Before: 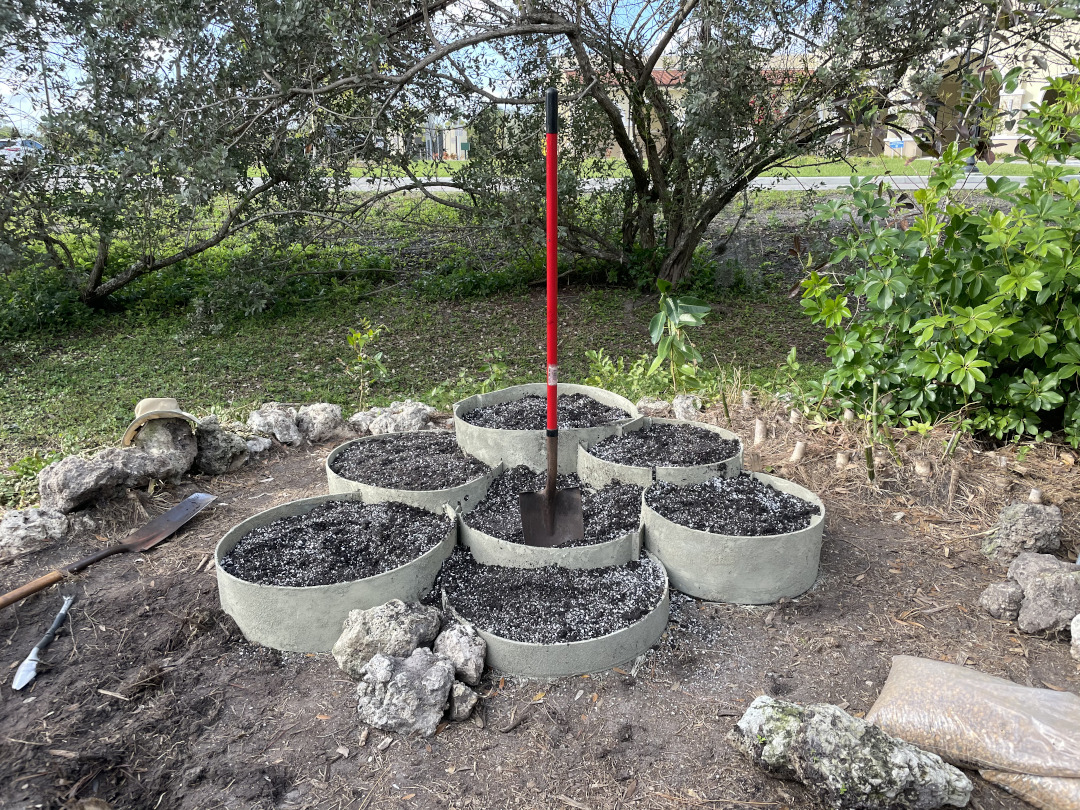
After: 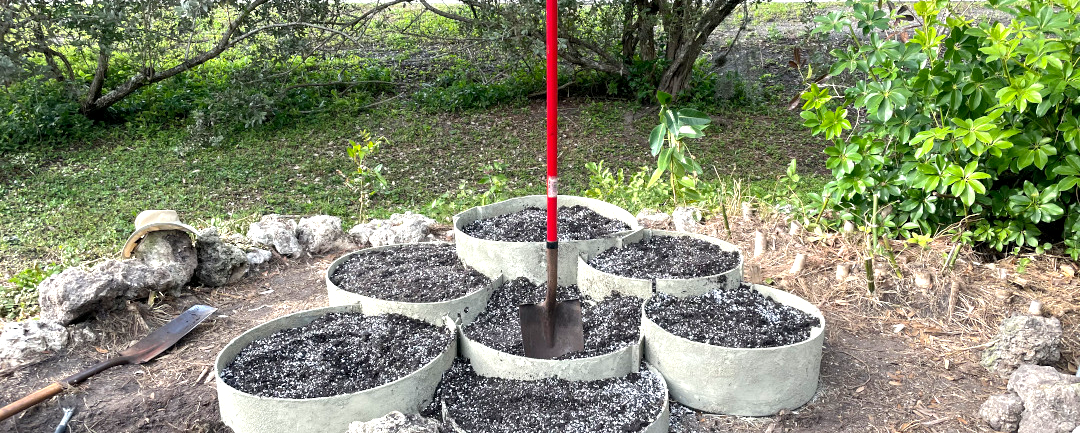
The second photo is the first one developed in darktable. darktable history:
local contrast: highlights 104%, shadows 103%, detail 119%, midtone range 0.2
crop and rotate: top 23.214%, bottom 23.286%
exposure: black level correction 0, exposure 0.693 EV, compensate highlight preservation false
tone equalizer: on, module defaults
